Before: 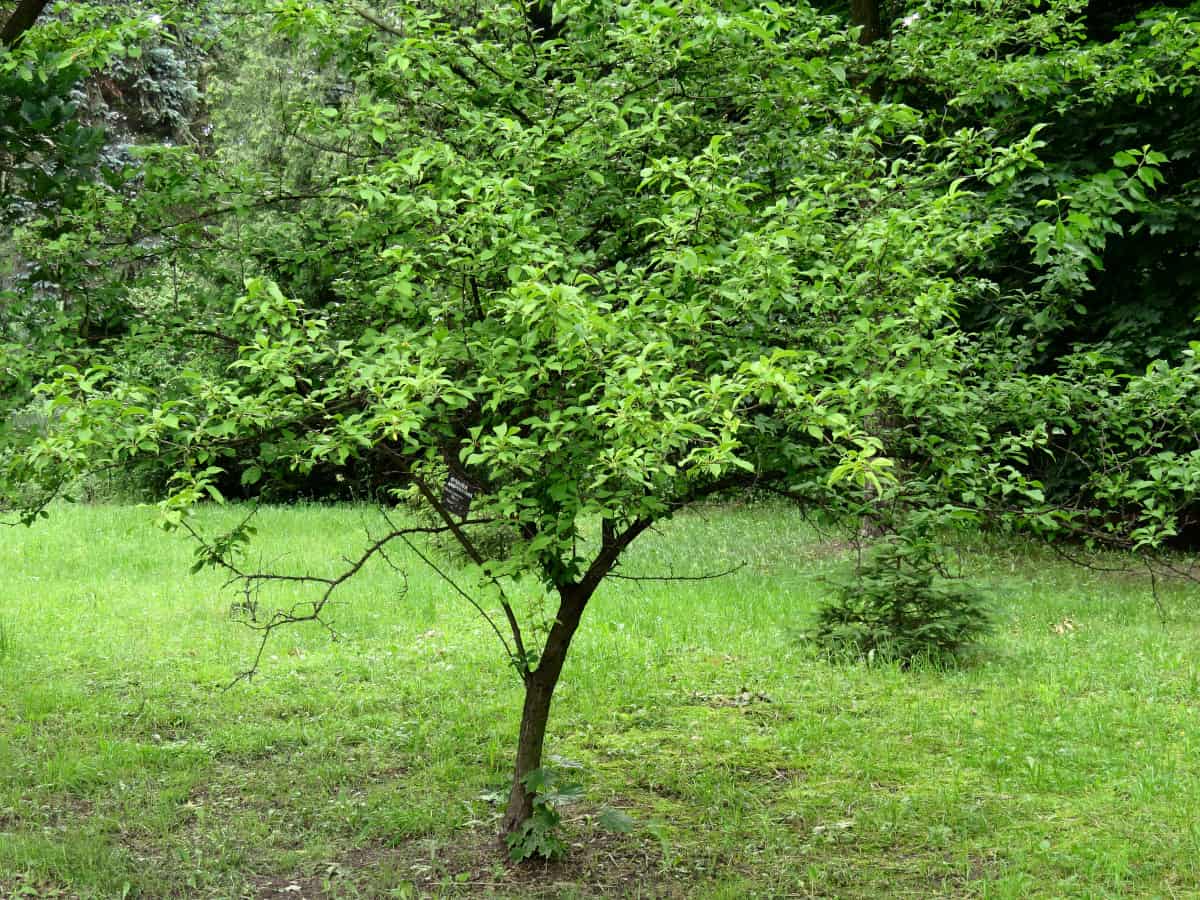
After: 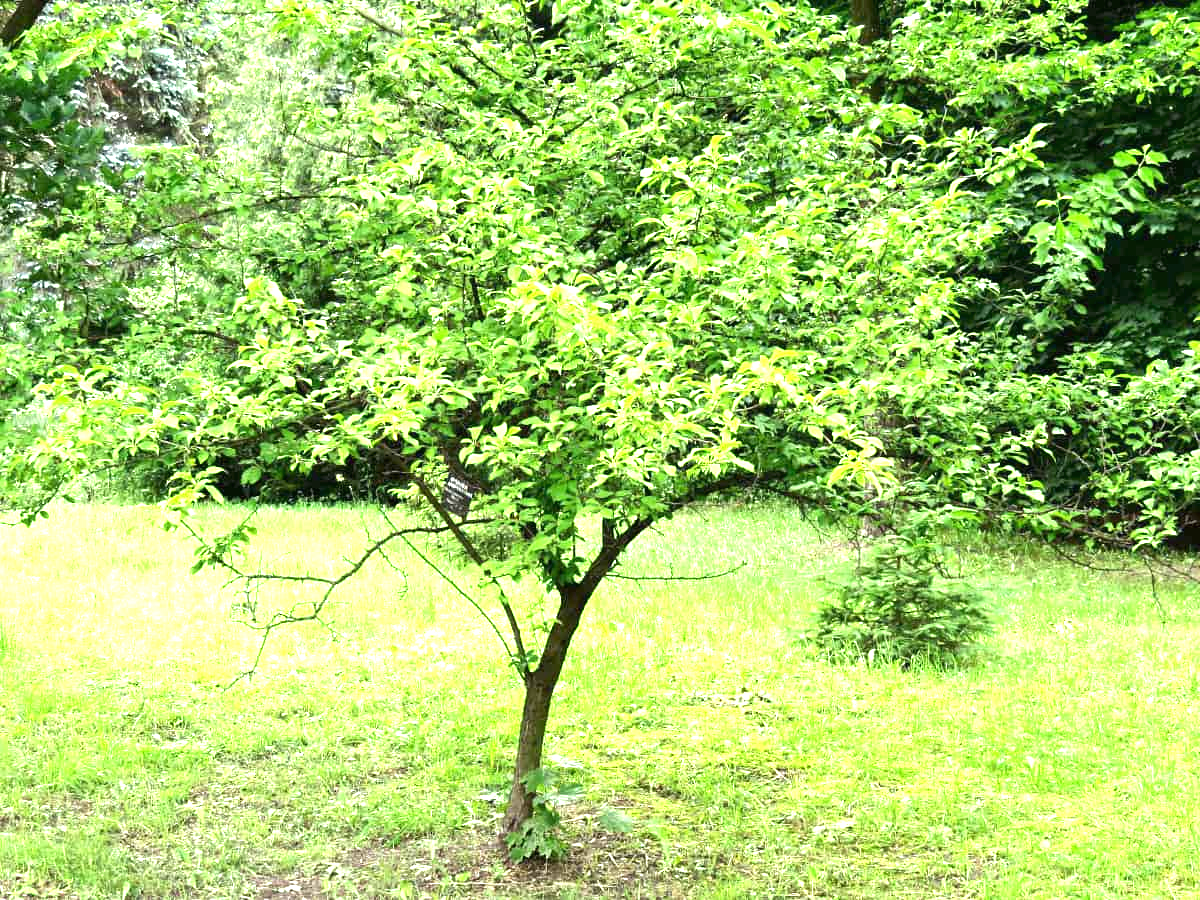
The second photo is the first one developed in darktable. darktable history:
exposure: black level correction 0, exposure 1.702 EV, compensate highlight preservation false
